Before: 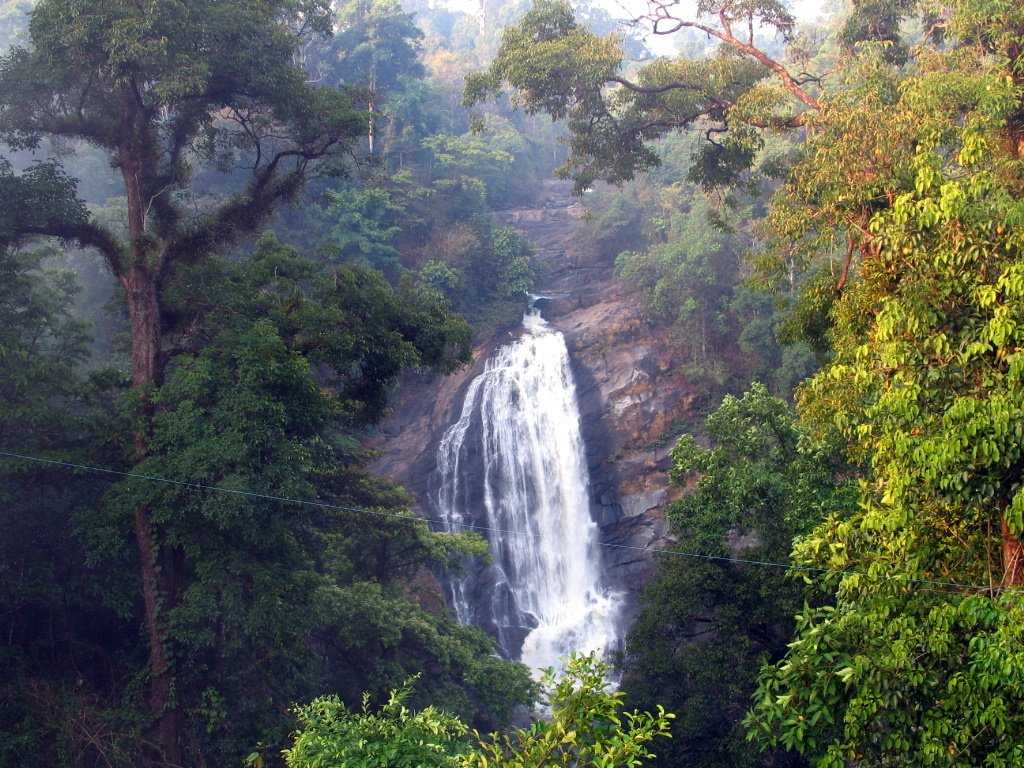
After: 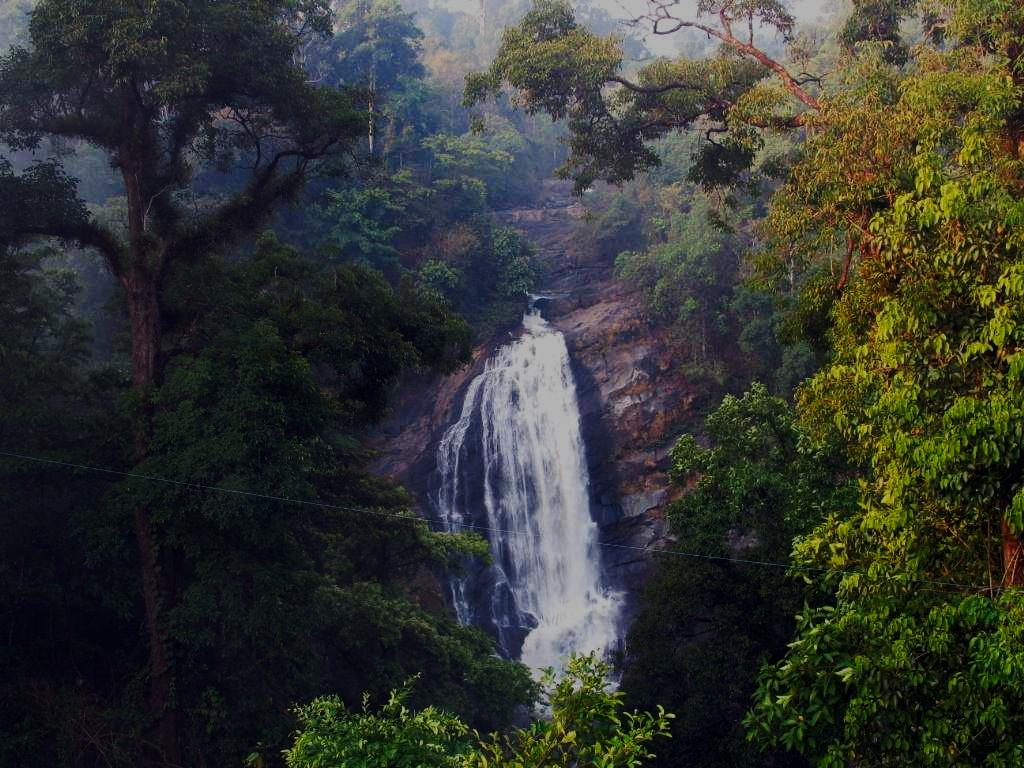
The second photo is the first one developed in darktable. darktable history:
base curve: curves: ch0 [(0, 0) (0.028, 0.03) (0.121, 0.232) (0.46, 0.748) (0.859, 0.968) (1, 1)], preserve colors none
exposure: exposure -2.008 EV, compensate highlight preservation false
